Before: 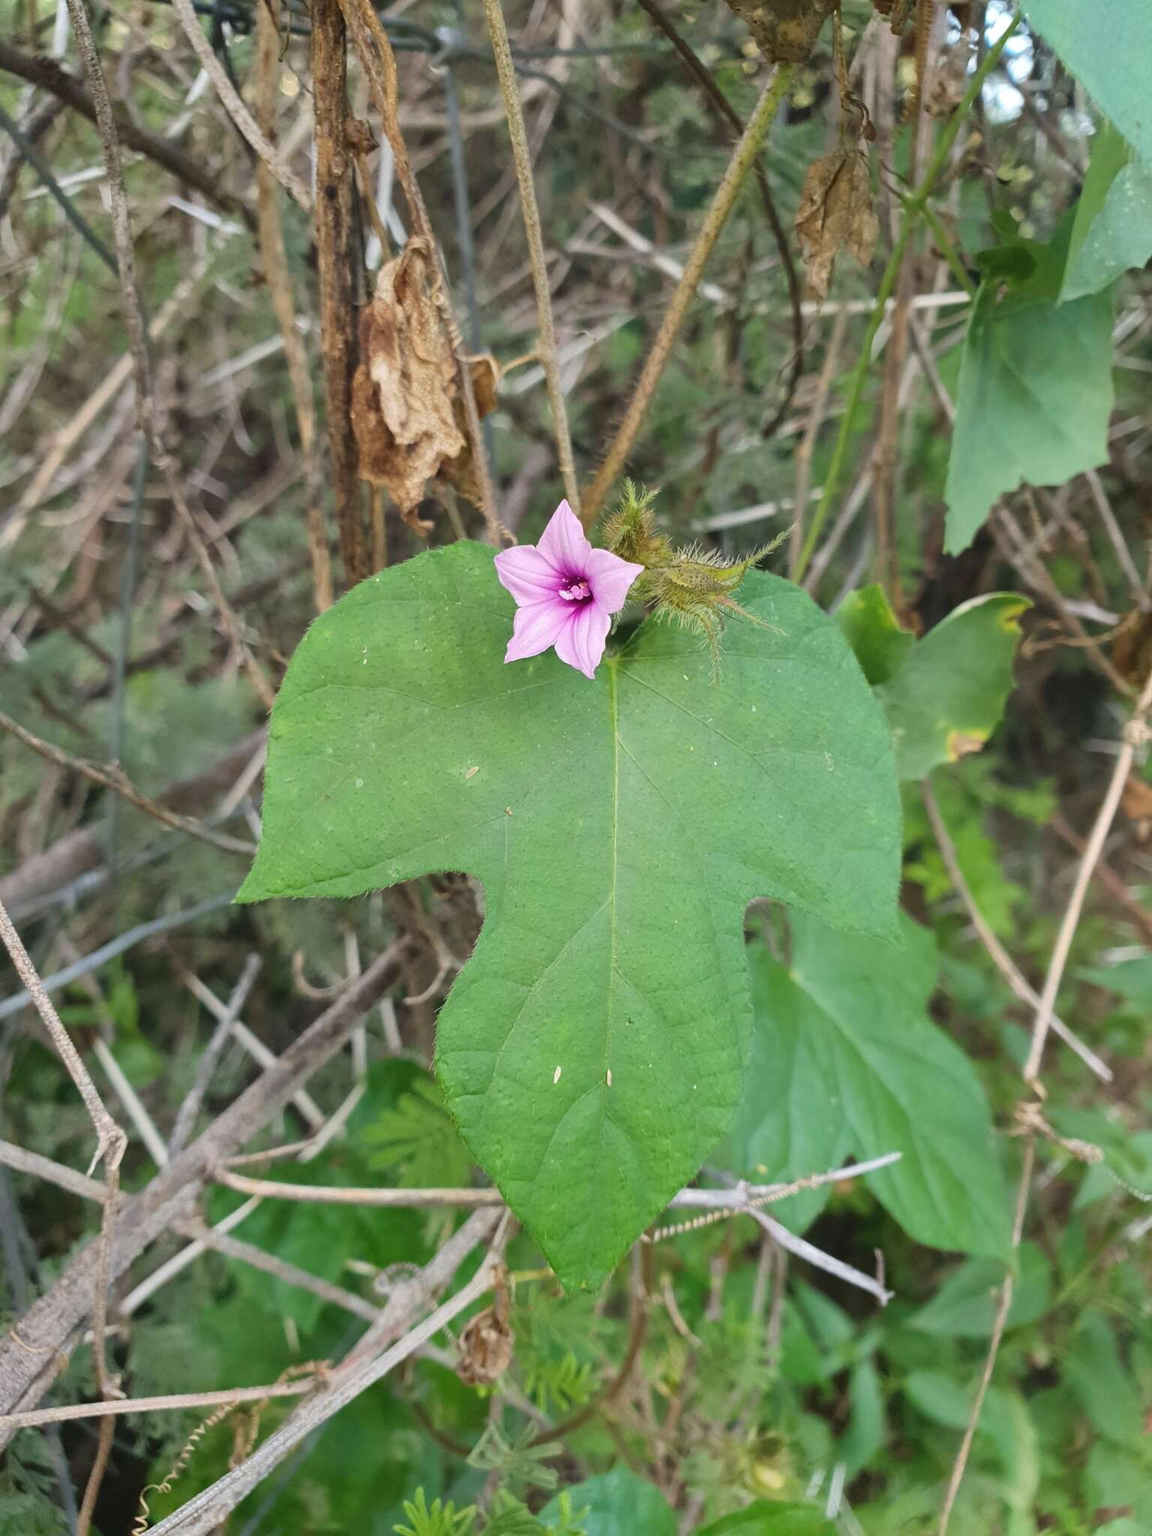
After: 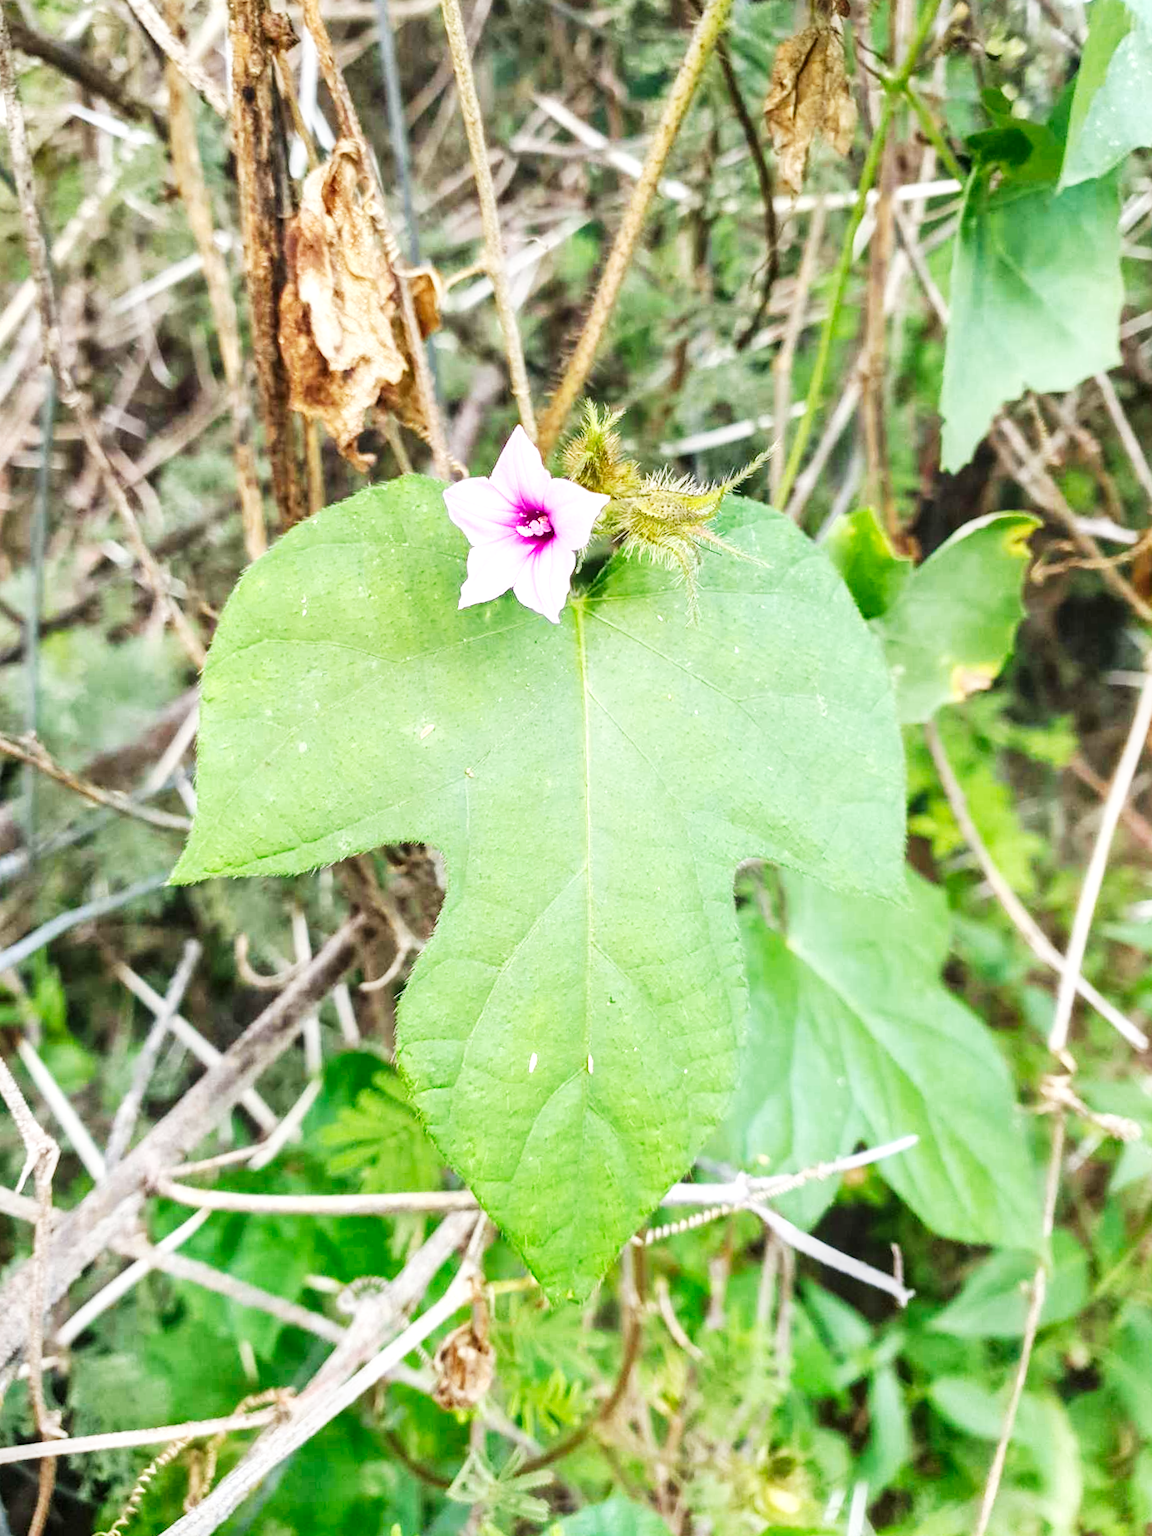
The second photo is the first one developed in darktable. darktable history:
crop and rotate: angle 1.96°, left 5.673%, top 5.673%
local contrast: on, module defaults
exposure: black level correction 0.001, compensate highlight preservation false
base curve: curves: ch0 [(0, 0) (0.007, 0.004) (0.027, 0.03) (0.046, 0.07) (0.207, 0.54) (0.442, 0.872) (0.673, 0.972) (1, 1)], preserve colors none
